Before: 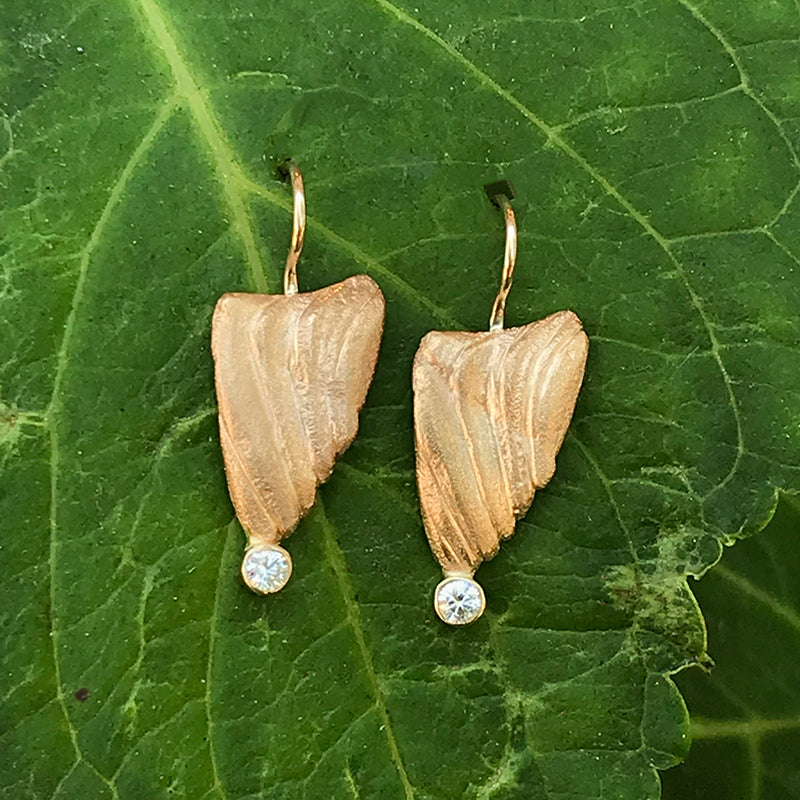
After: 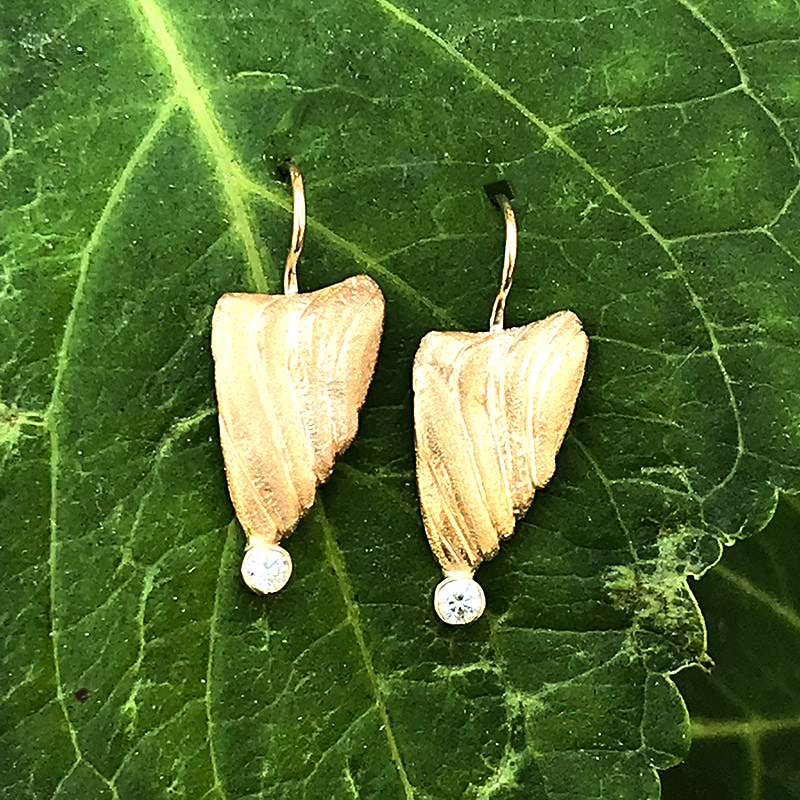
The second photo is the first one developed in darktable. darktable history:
tone equalizer: -8 EV -1.08 EV, -7 EV -1.01 EV, -6 EV -0.867 EV, -5 EV -0.578 EV, -3 EV 0.578 EV, -2 EV 0.867 EV, -1 EV 1.01 EV, +0 EV 1.08 EV, edges refinement/feathering 500, mask exposure compensation -1.57 EV, preserve details no
shadows and highlights: shadows 32.83, highlights -47.7, soften with gaussian
sharpen: amount 0.2
